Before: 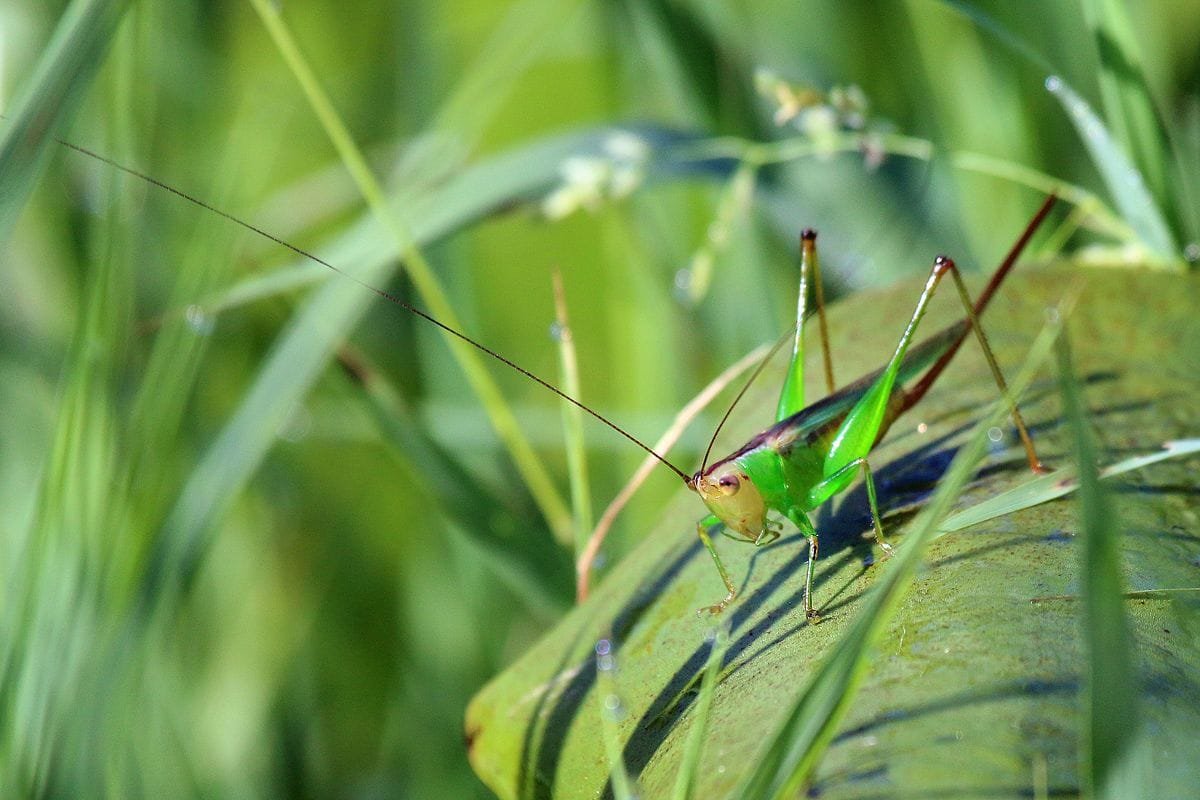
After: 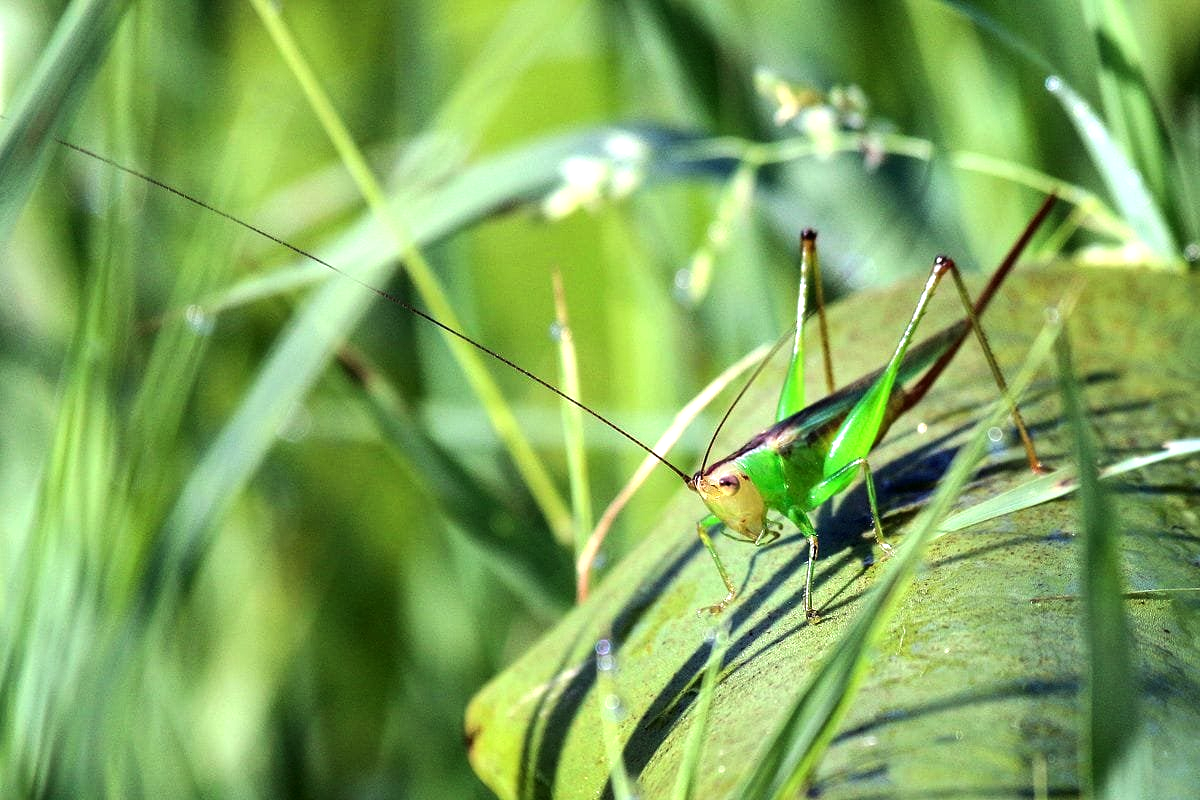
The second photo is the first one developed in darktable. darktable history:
tone equalizer: -8 EV -0.75 EV, -7 EV -0.7 EV, -6 EV -0.6 EV, -5 EV -0.4 EV, -3 EV 0.4 EV, -2 EV 0.6 EV, -1 EV 0.7 EV, +0 EV 0.75 EV, edges refinement/feathering 500, mask exposure compensation -1.57 EV, preserve details no
local contrast: highlights 100%, shadows 100%, detail 120%, midtone range 0.2
